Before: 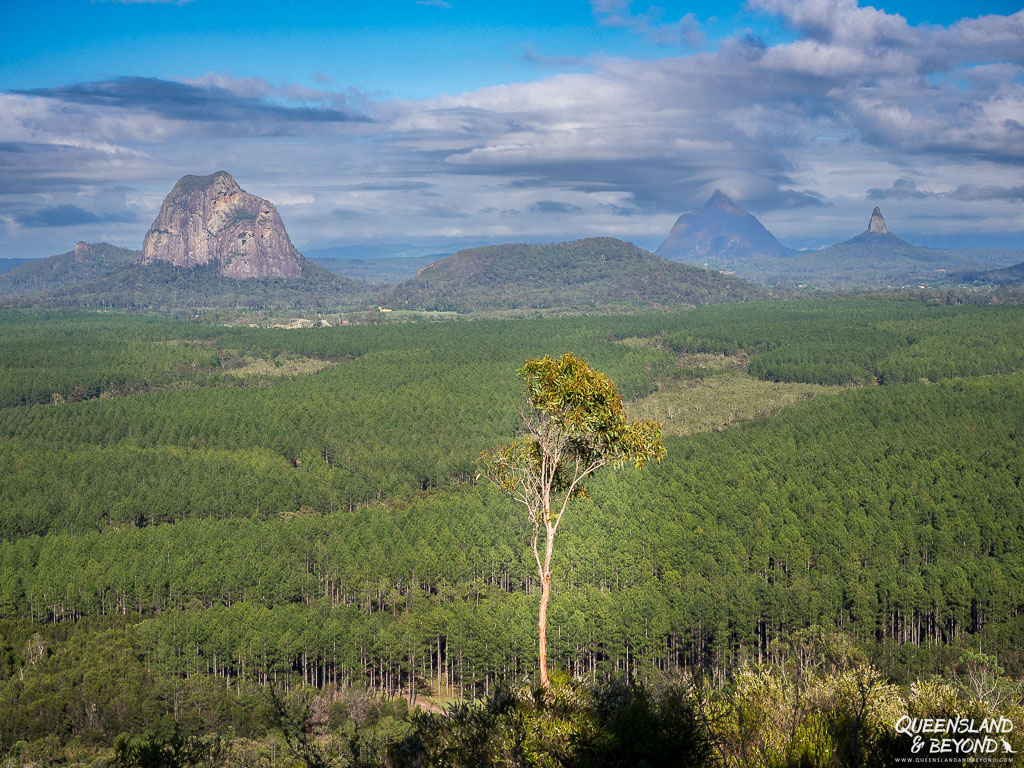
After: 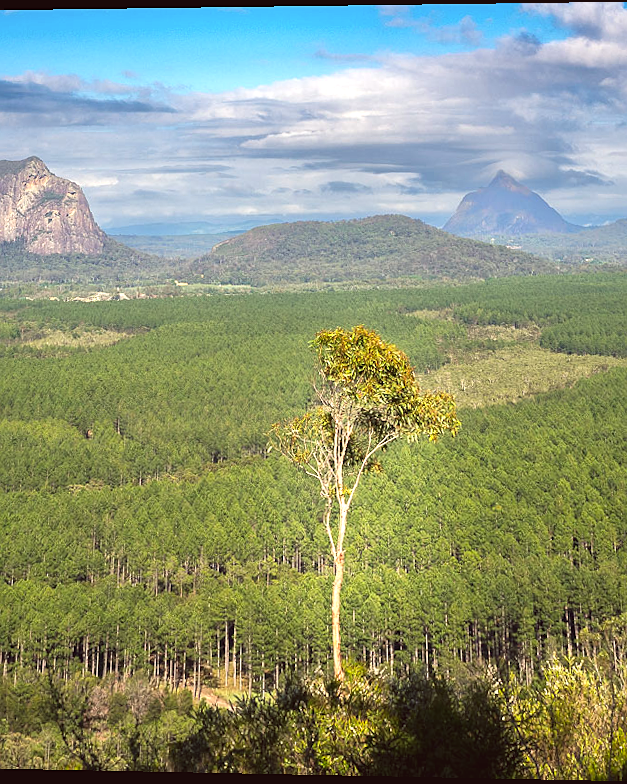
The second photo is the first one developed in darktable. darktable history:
sharpen: radius 1.272, amount 0.305, threshold 0
crop: left 21.674%, right 22.086%
color balance: lift [1.005, 1.002, 0.998, 0.998], gamma [1, 1.021, 1.02, 0.979], gain [0.923, 1.066, 1.056, 0.934]
rotate and perspective: rotation 0.128°, lens shift (vertical) -0.181, lens shift (horizontal) -0.044, shear 0.001, automatic cropping off
exposure: exposure 0.77 EV, compensate highlight preservation false
